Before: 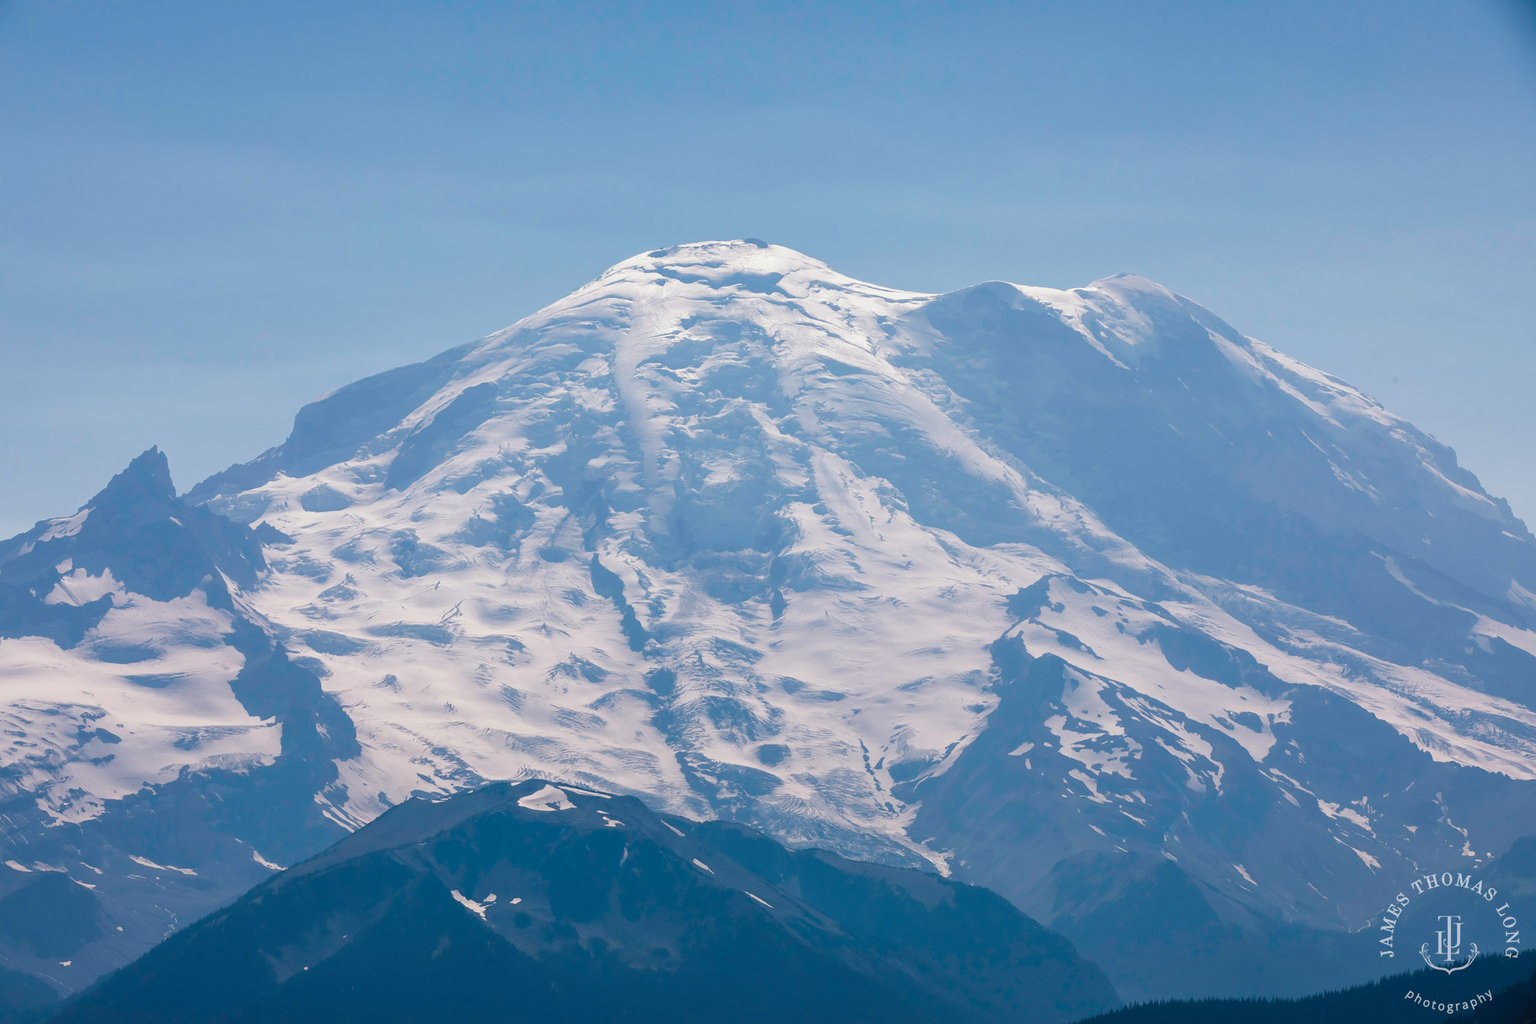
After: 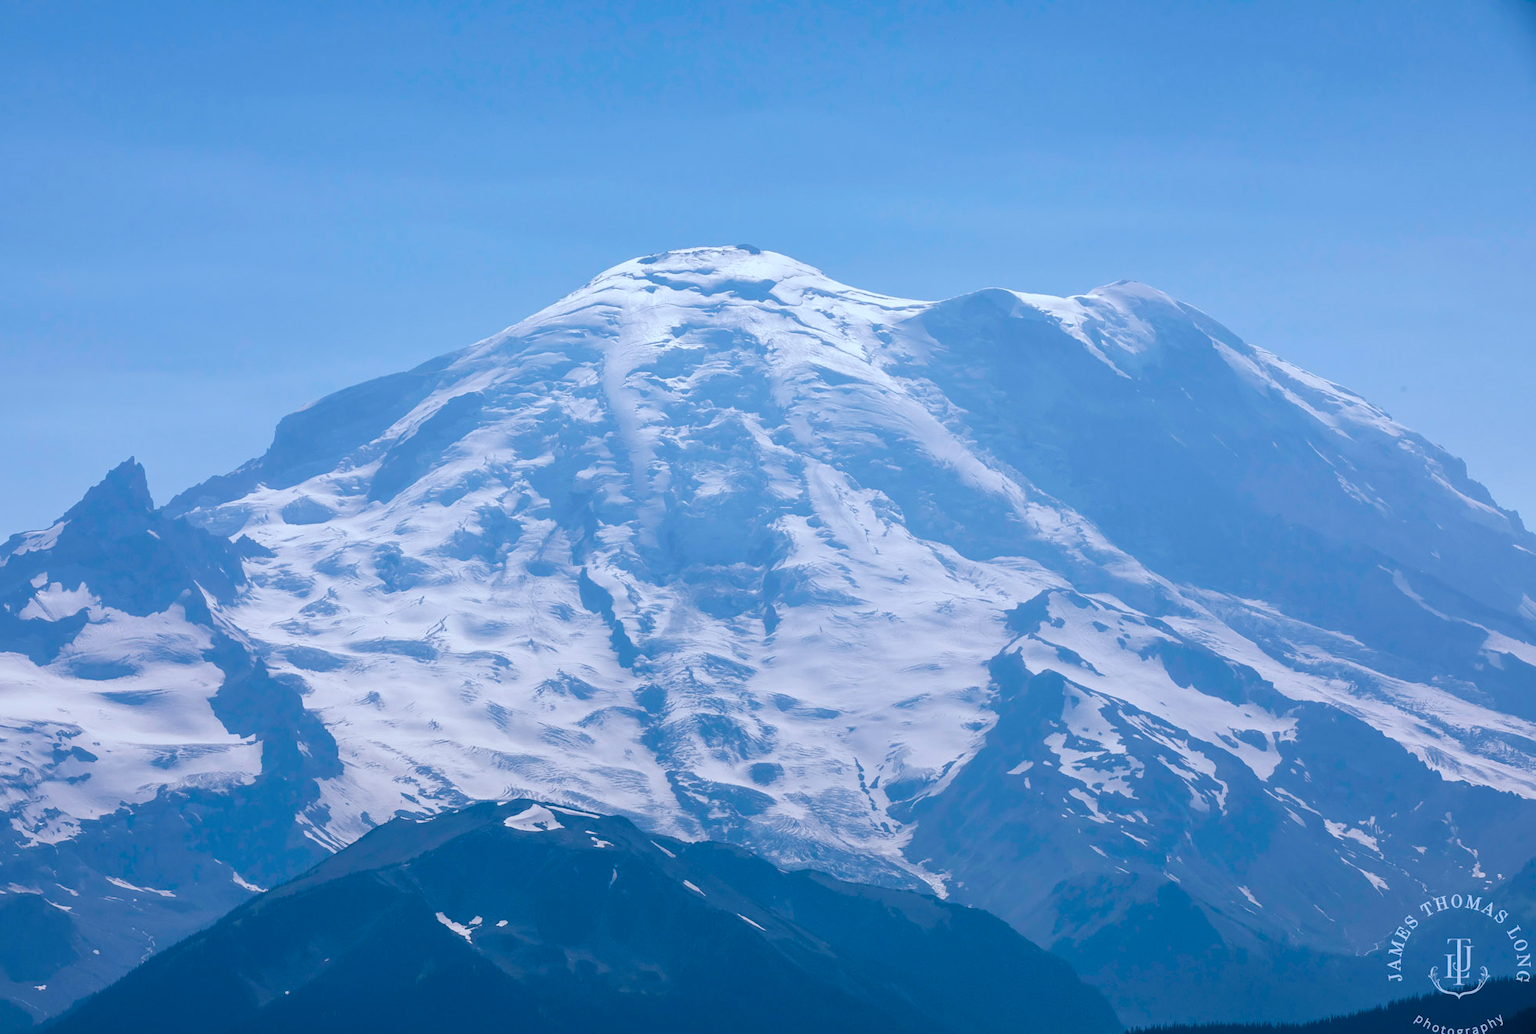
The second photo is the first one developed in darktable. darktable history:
crop and rotate: left 1.736%, right 0.689%, bottom 1.404%
color zones: curves: ch1 [(0, 0.455) (0.063, 0.455) (0.286, 0.495) (0.429, 0.5) (0.571, 0.5) (0.714, 0.5) (0.857, 0.5) (1, 0.455)]; ch2 [(0, 0.532) (0.063, 0.521) (0.233, 0.447) (0.429, 0.489) (0.571, 0.5) (0.714, 0.5) (0.857, 0.5) (1, 0.532)]
color calibration: x 0.38, y 0.39, temperature 4075.77 K
